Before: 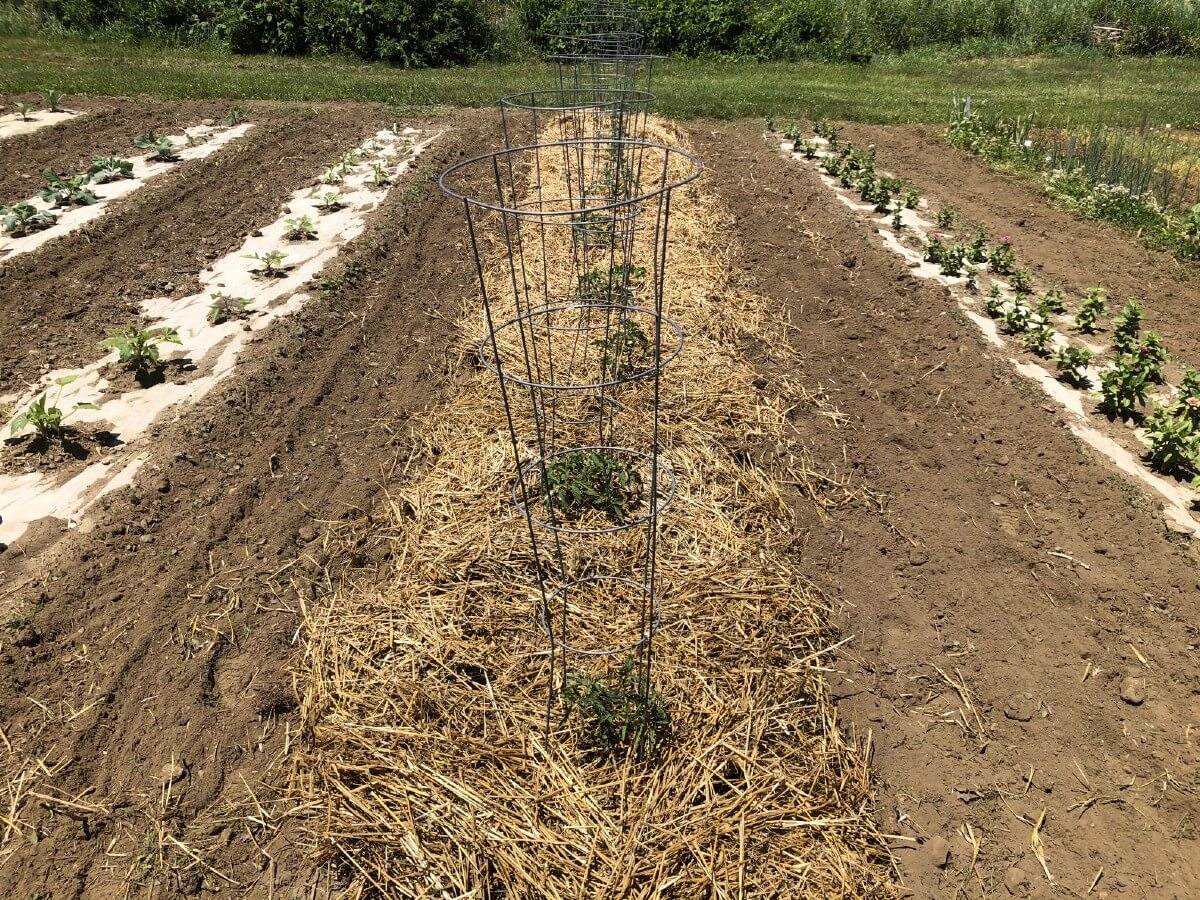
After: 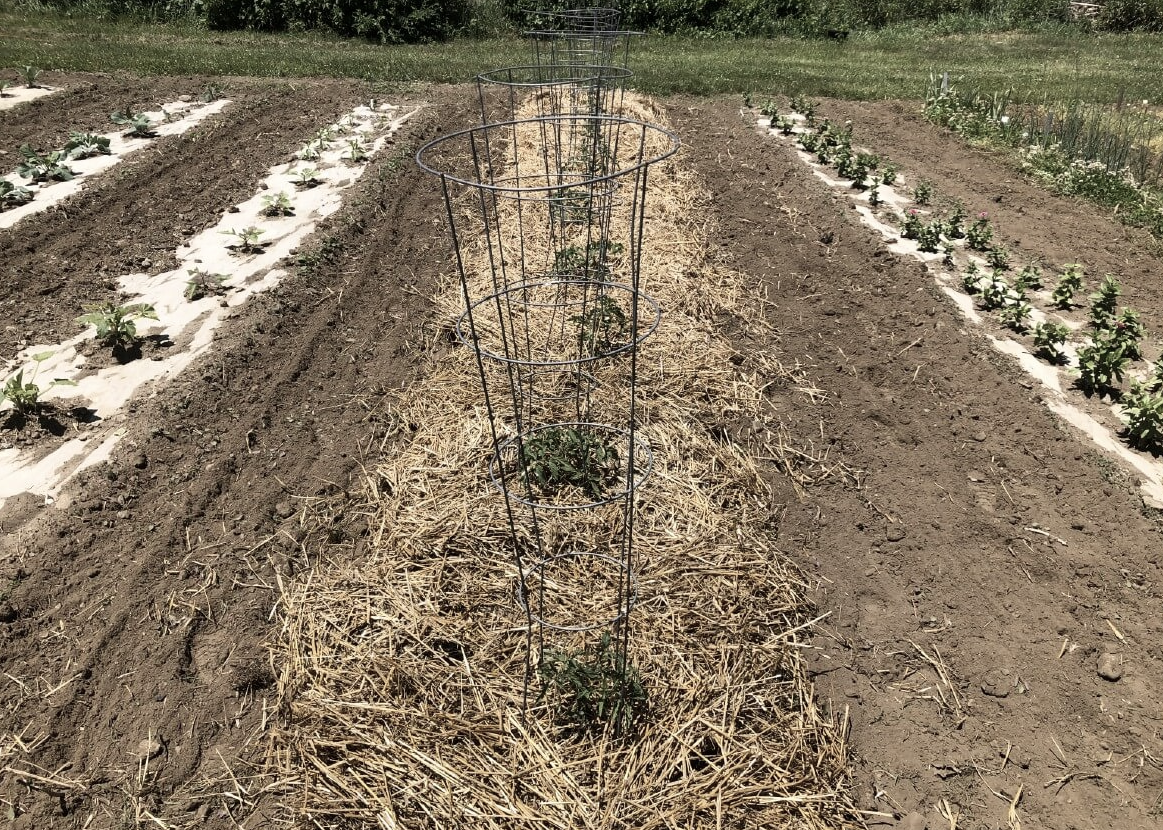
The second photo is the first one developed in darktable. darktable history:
contrast brightness saturation: contrast 0.099, saturation -0.364
crop: left 1.982%, top 2.741%, right 1.09%, bottom 4.928%
